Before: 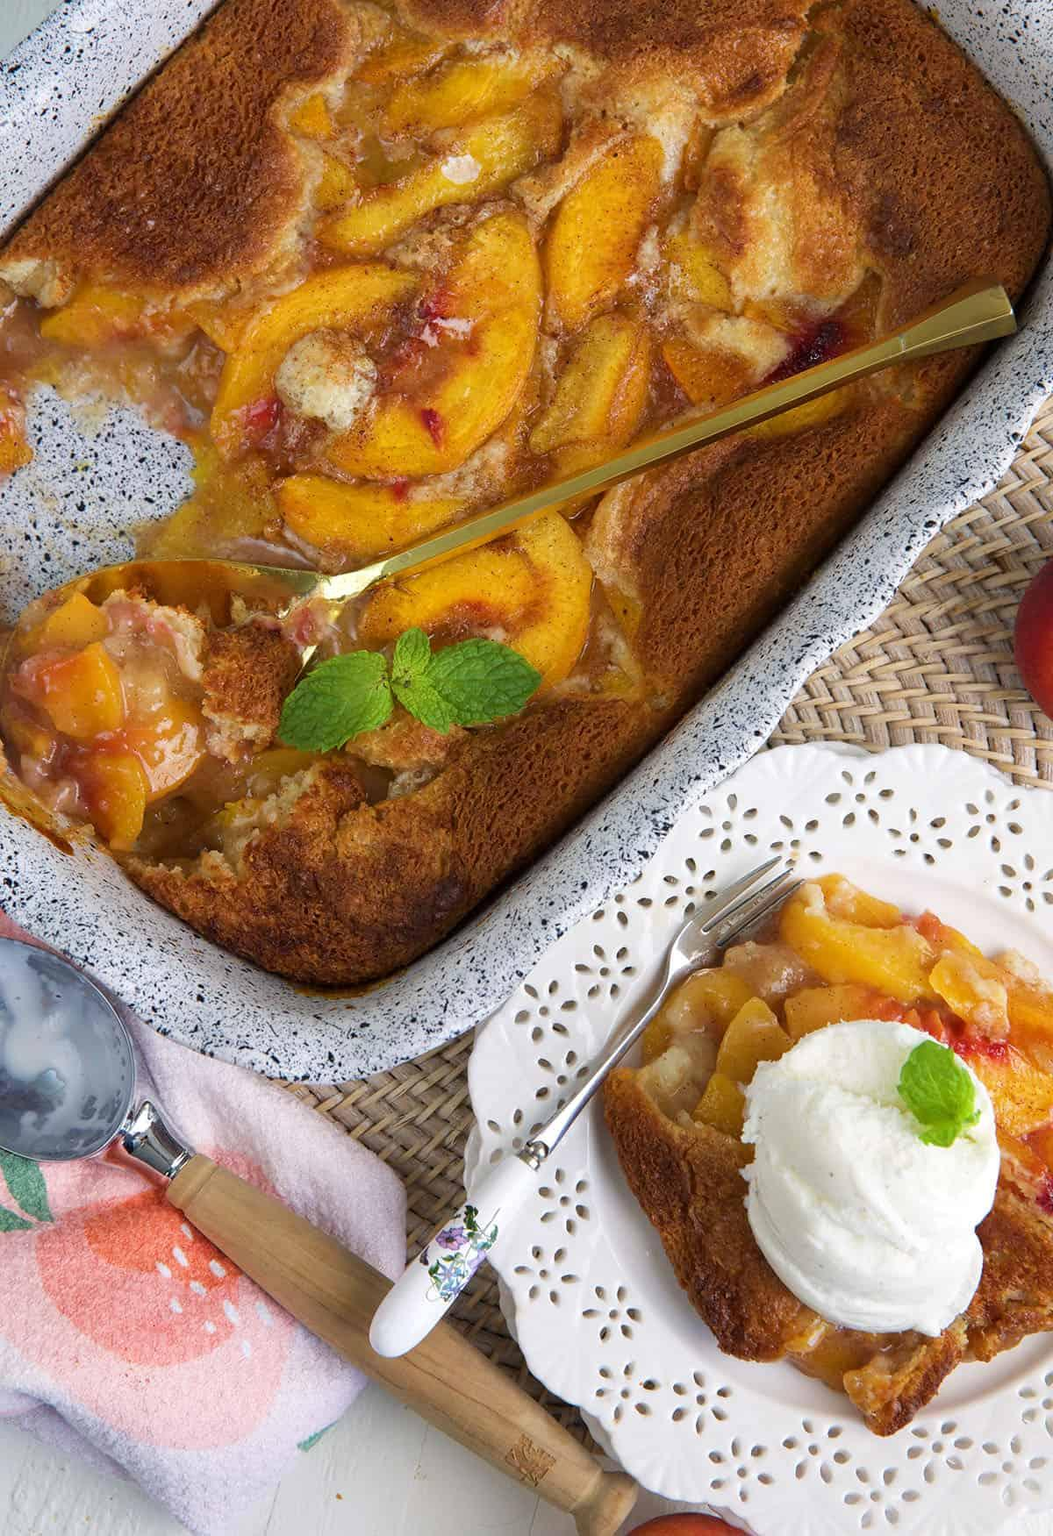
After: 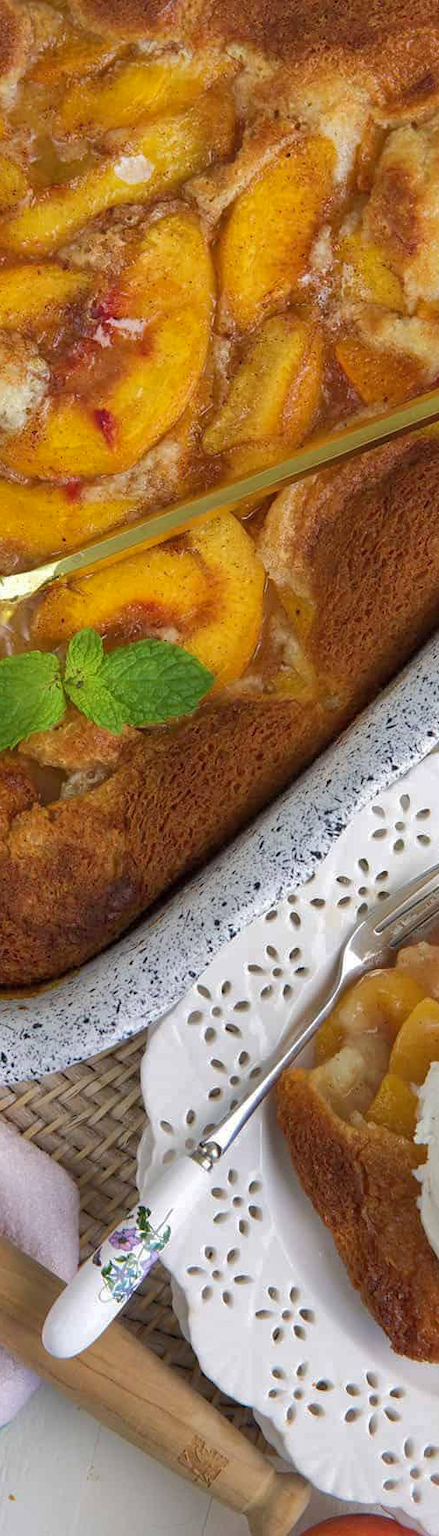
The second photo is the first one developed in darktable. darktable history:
shadows and highlights: on, module defaults
crop: left 31.141%, right 27.108%
